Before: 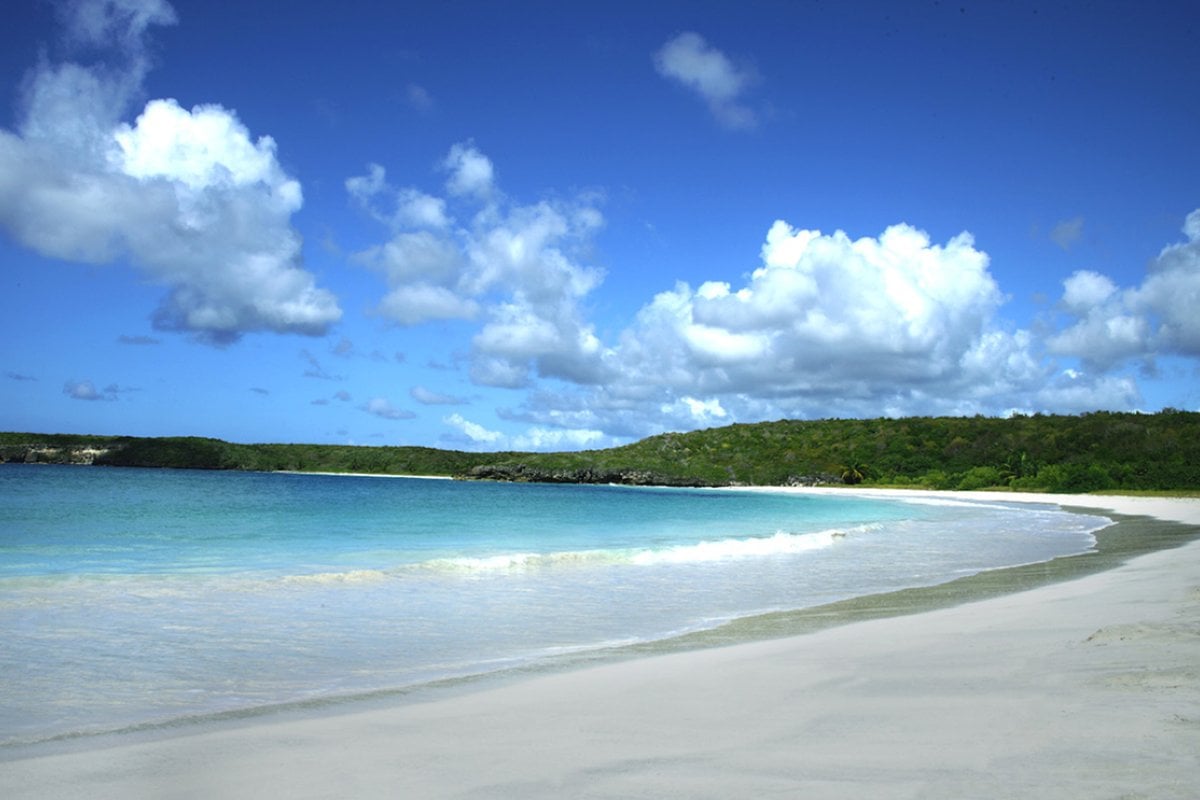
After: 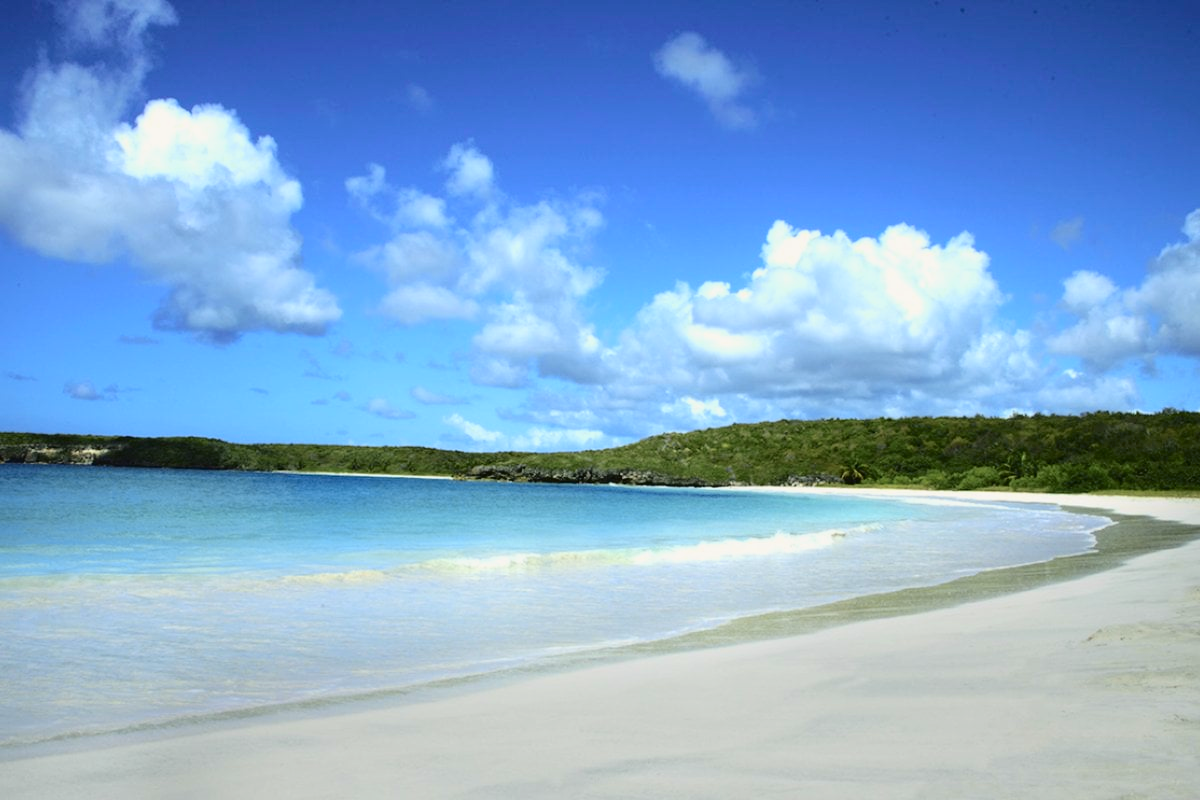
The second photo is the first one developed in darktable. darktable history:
tone curve: curves: ch0 [(0, 0.021) (0.049, 0.044) (0.152, 0.14) (0.328, 0.377) (0.473, 0.543) (0.641, 0.705) (0.868, 0.887) (1, 0.969)]; ch1 [(0, 0) (0.302, 0.331) (0.427, 0.433) (0.472, 0.47) (0.502, 0.503) (0.522, 0.526) (0.564, 0.591) (0.602, 0.632) (0.677, 0.701) (0.859, 0.885) (1, 1)]; ch2 [(0, 0) (0.33, 0.301) (0.447, 0.44) (0.487, 0.496) (0.502, 0.516) (0.535, 0.554) (0.565, 0.598) (0.618, 0.629) (1, 1)], color space Lab, independent channels, preserve colors none
